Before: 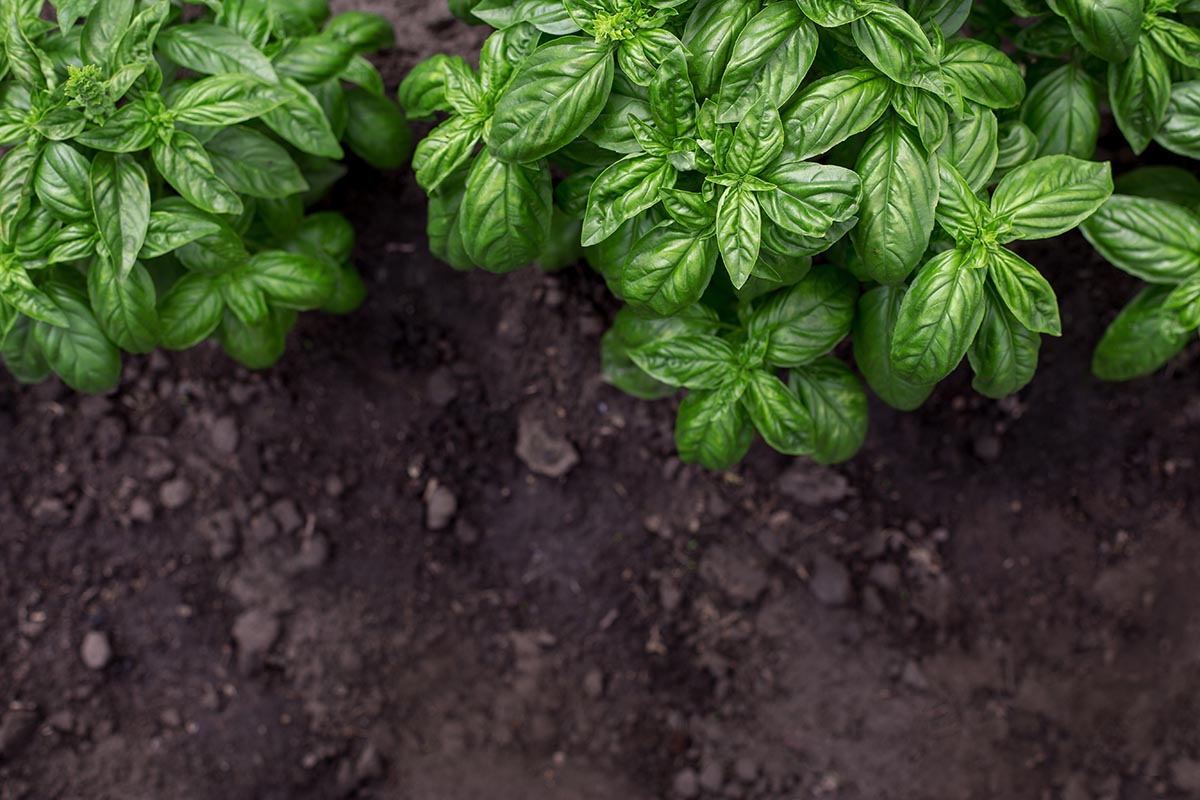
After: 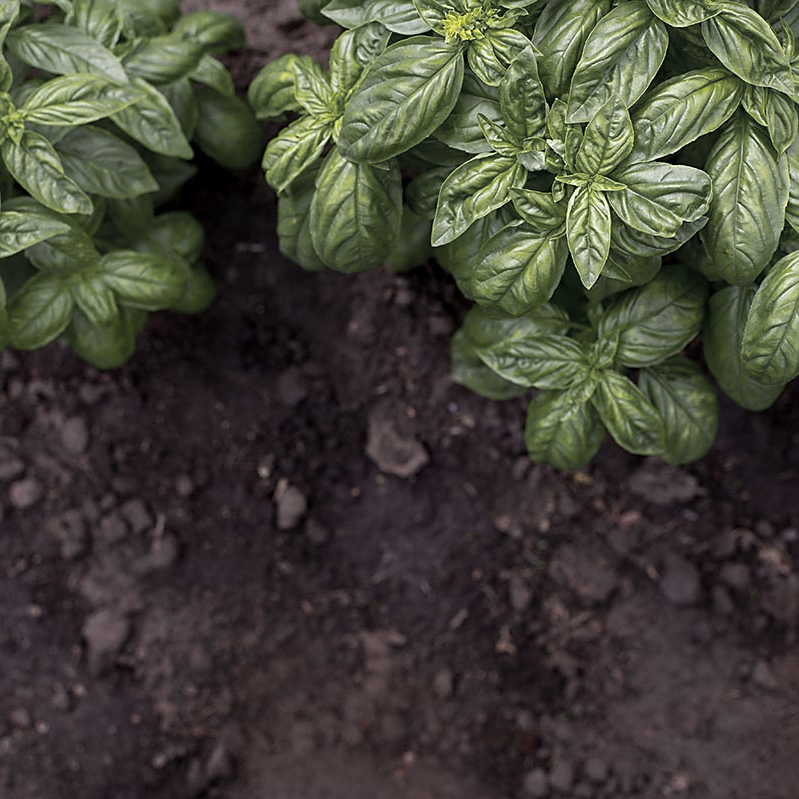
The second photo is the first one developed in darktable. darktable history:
exposure: exposure -0.045 EV, compensate highlight preservation false
color zones: curves: ch1 [(0.29, 0.492) (0.373, 0.185) (0.509, 0.481)]; ch2 [(0.25, 0.462) (0.749, 0.457)]
color balance rgb: perceptual saturation grading › global saturation 0.328%
sharpen: radius 1.85, amount 0.392, threshold 1.286
crop and rotate: left 12.507%, right 20.865%
tone equalizer: edges refinement/feathering 500, mask exposure compensation -1.57 EV, preserve details no
